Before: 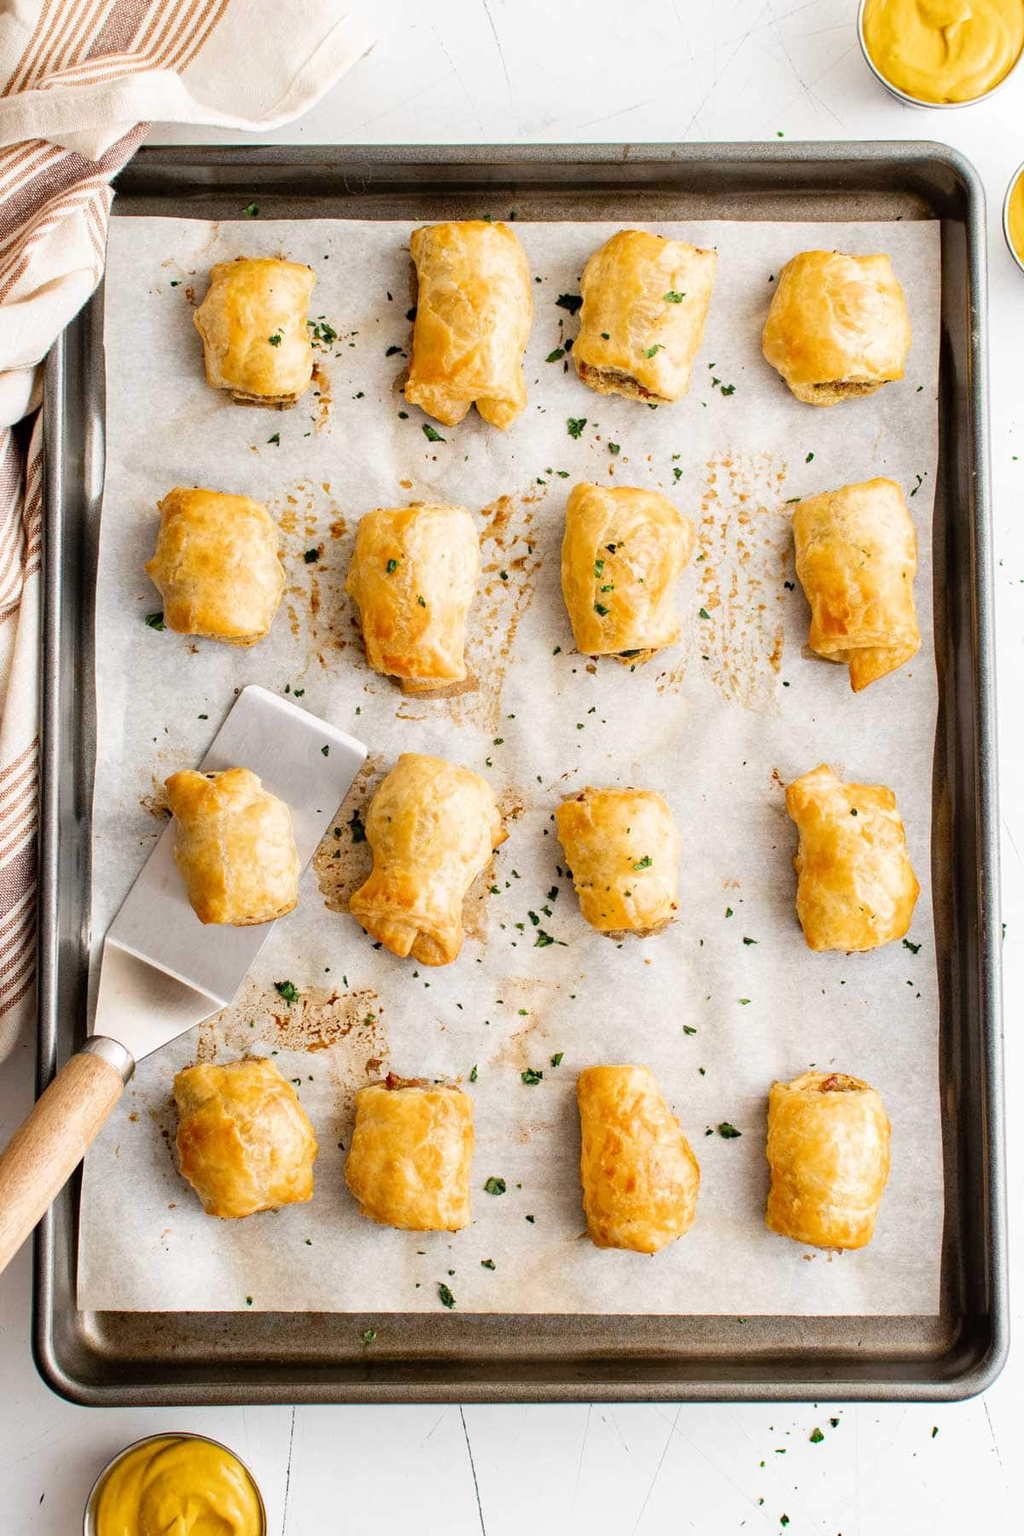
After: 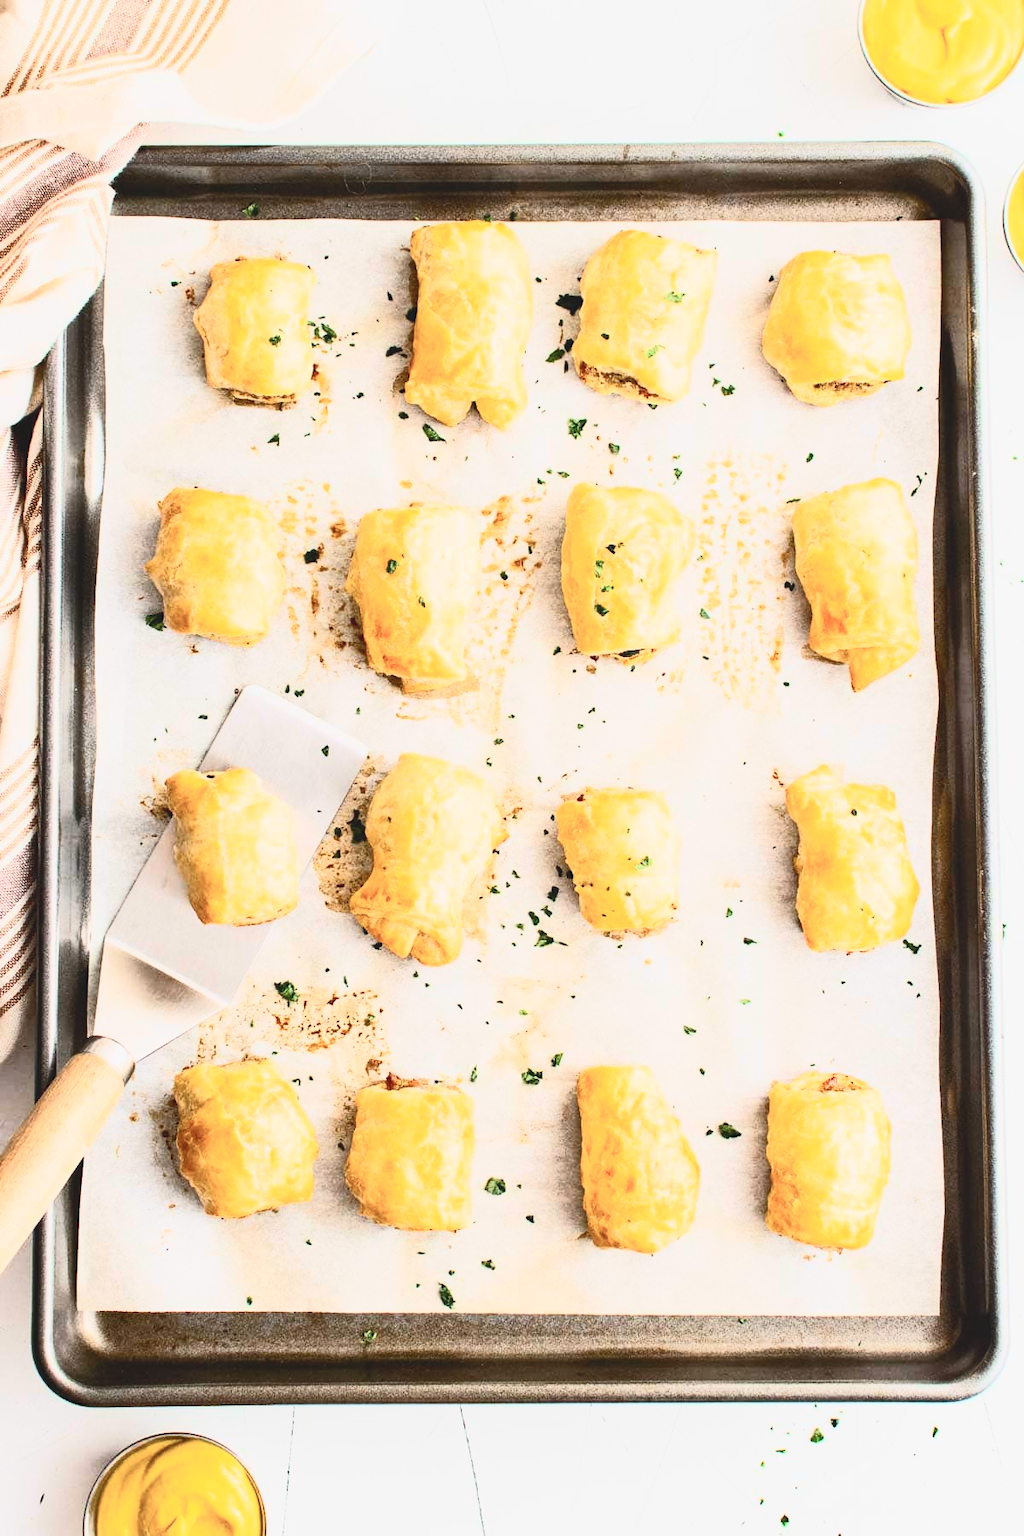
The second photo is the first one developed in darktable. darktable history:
tone curve: curves: ch0 [(0, 0.098) (0.262, 0.324) (0.421, 0.59) (0.54, 0.803) (0.725, 0.922) (0.99, 0.974)], color space Lab, independent channels, preserve colors none
